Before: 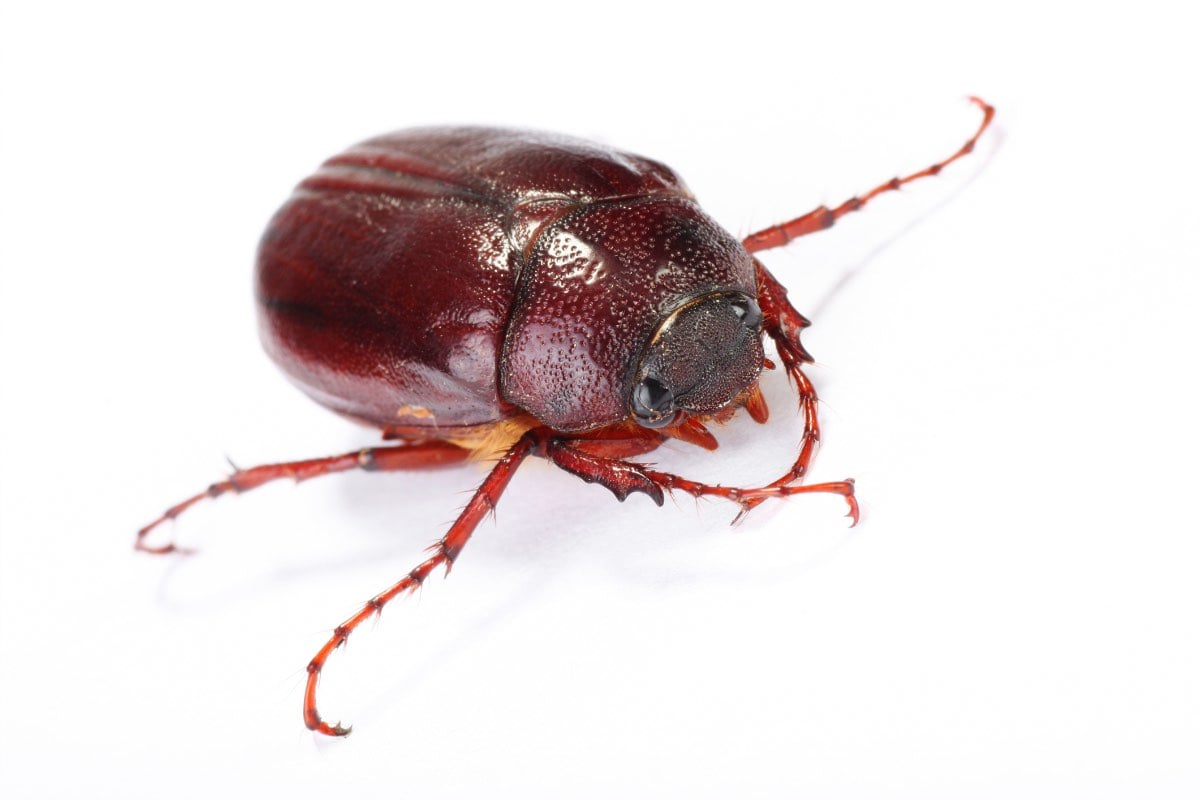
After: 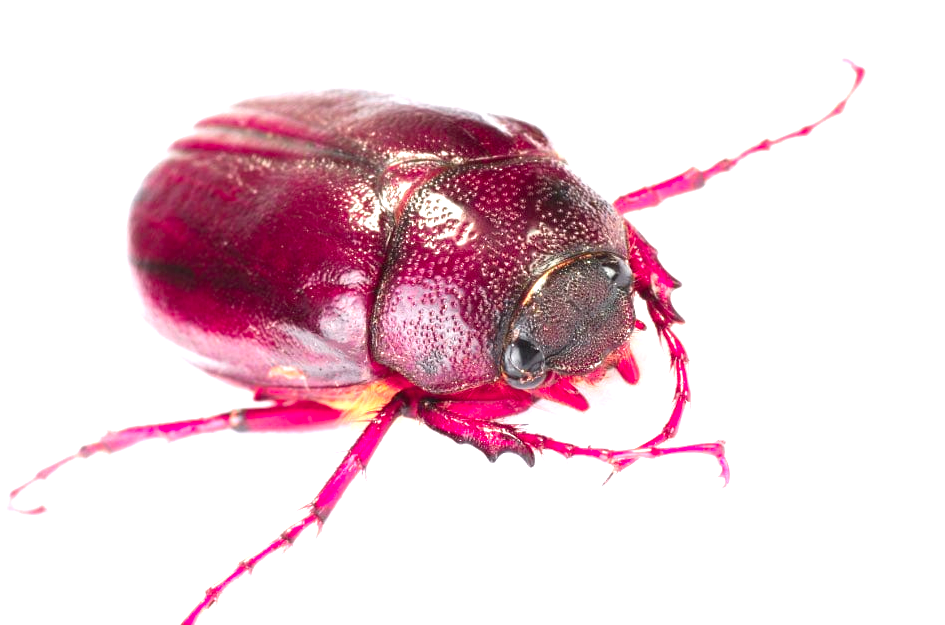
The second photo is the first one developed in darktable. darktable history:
exposure: exposure 1 EV, compensate highlight preservation false
color zones: curves: ch0 [(0, 0.533) (0.126, 0.533) (0.234, 0.533) (0.368, 0.357) (0.5, 0.5) (0.625, 0.5) (0.74, 0.637) (0.875, 0.5)]; ch1 [(0.004, 0.708) (0.129, 0.662) (0.25, 0.5) (0.375, 0.331) (0.496, 0.396) (0.625, 0.649) (0.739, 0.26) (0.875, 0.5) (1, 0.478)]; ch2 [(0, 0.409) (0.132, 0.403) (0.236, 0.558) (0.379, 0.448) (0.5, 0.5) (0.625, 0.5) (0.691, 0.39) (0.875, 0.5)]
crop and rotate: left 10.77%, top 5.1%, right 10.41%, bottom 16.76%
